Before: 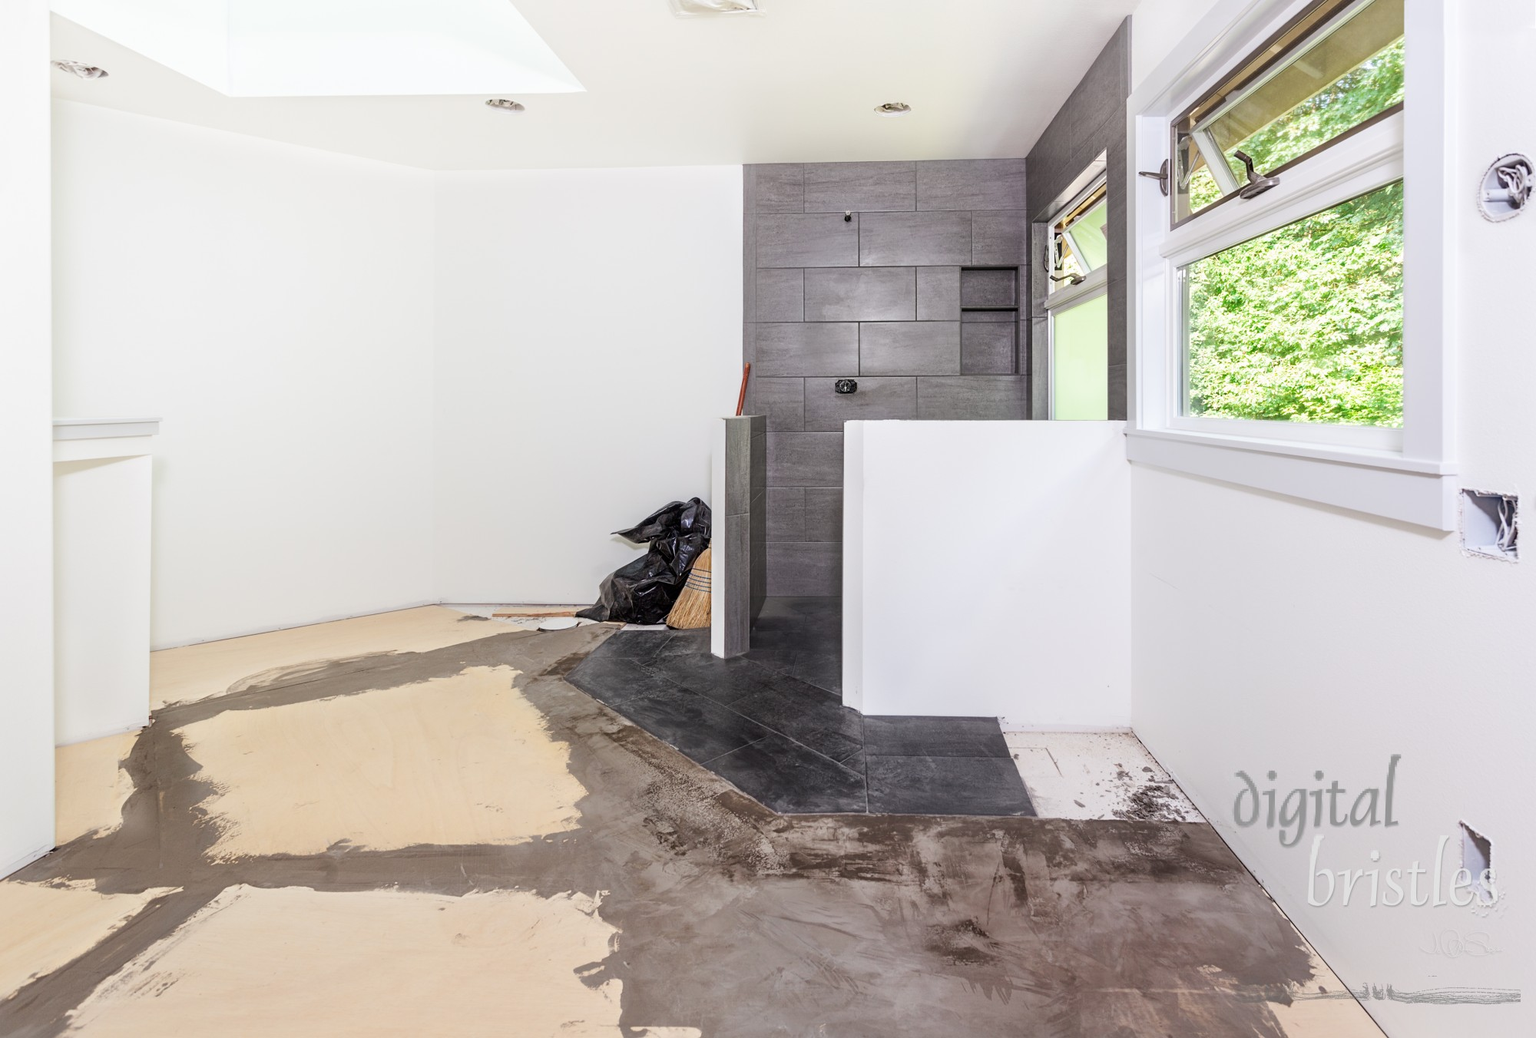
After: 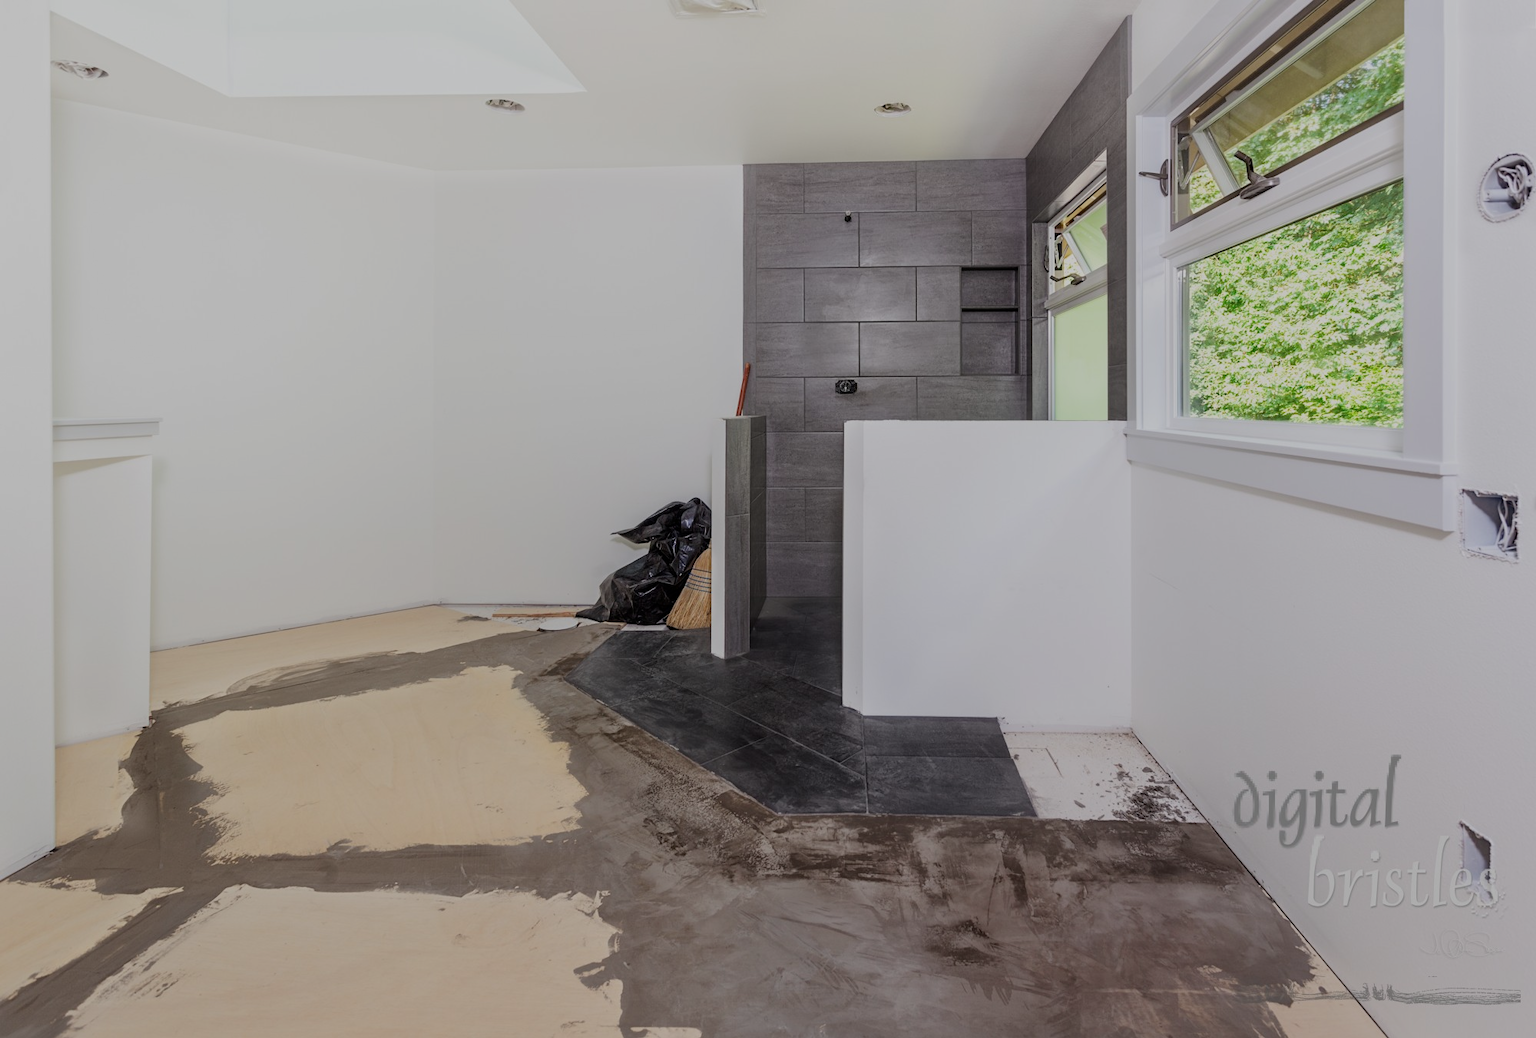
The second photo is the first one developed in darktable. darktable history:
exposure: black level correction 0, exposure -0.86 EV, compensate highlight preservation false
